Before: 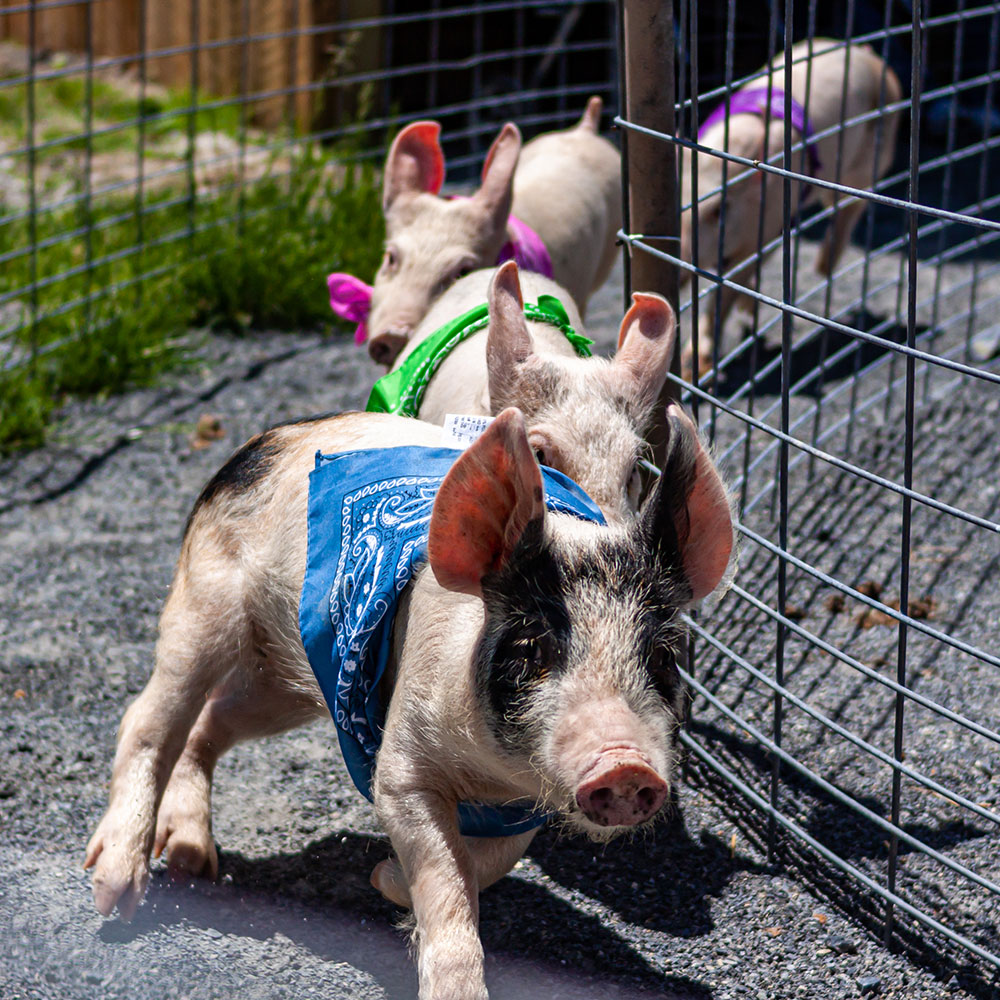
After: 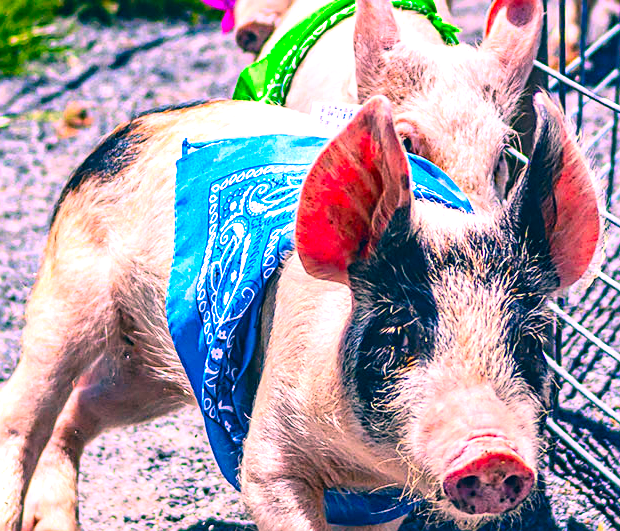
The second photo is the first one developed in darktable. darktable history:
color correction: highlights a* 17.03, highlights b* 0.205, shadows a* -15.38, shadows b* -14.56, saturation 1.5
tone equalizer: on, module defaults
contrast brightness saturation: contrast 0.2, brightness 0.16, saturation 0.22
local contrast: on, module defaults
sharpen: on, module defaults
crop: left 13.312%, top 31.28%, right 24.627%, bottom 15.582%
exposure: black level correction 0, exposure 1 EV, compensate exposure bias true, compensate highlight preservation false
